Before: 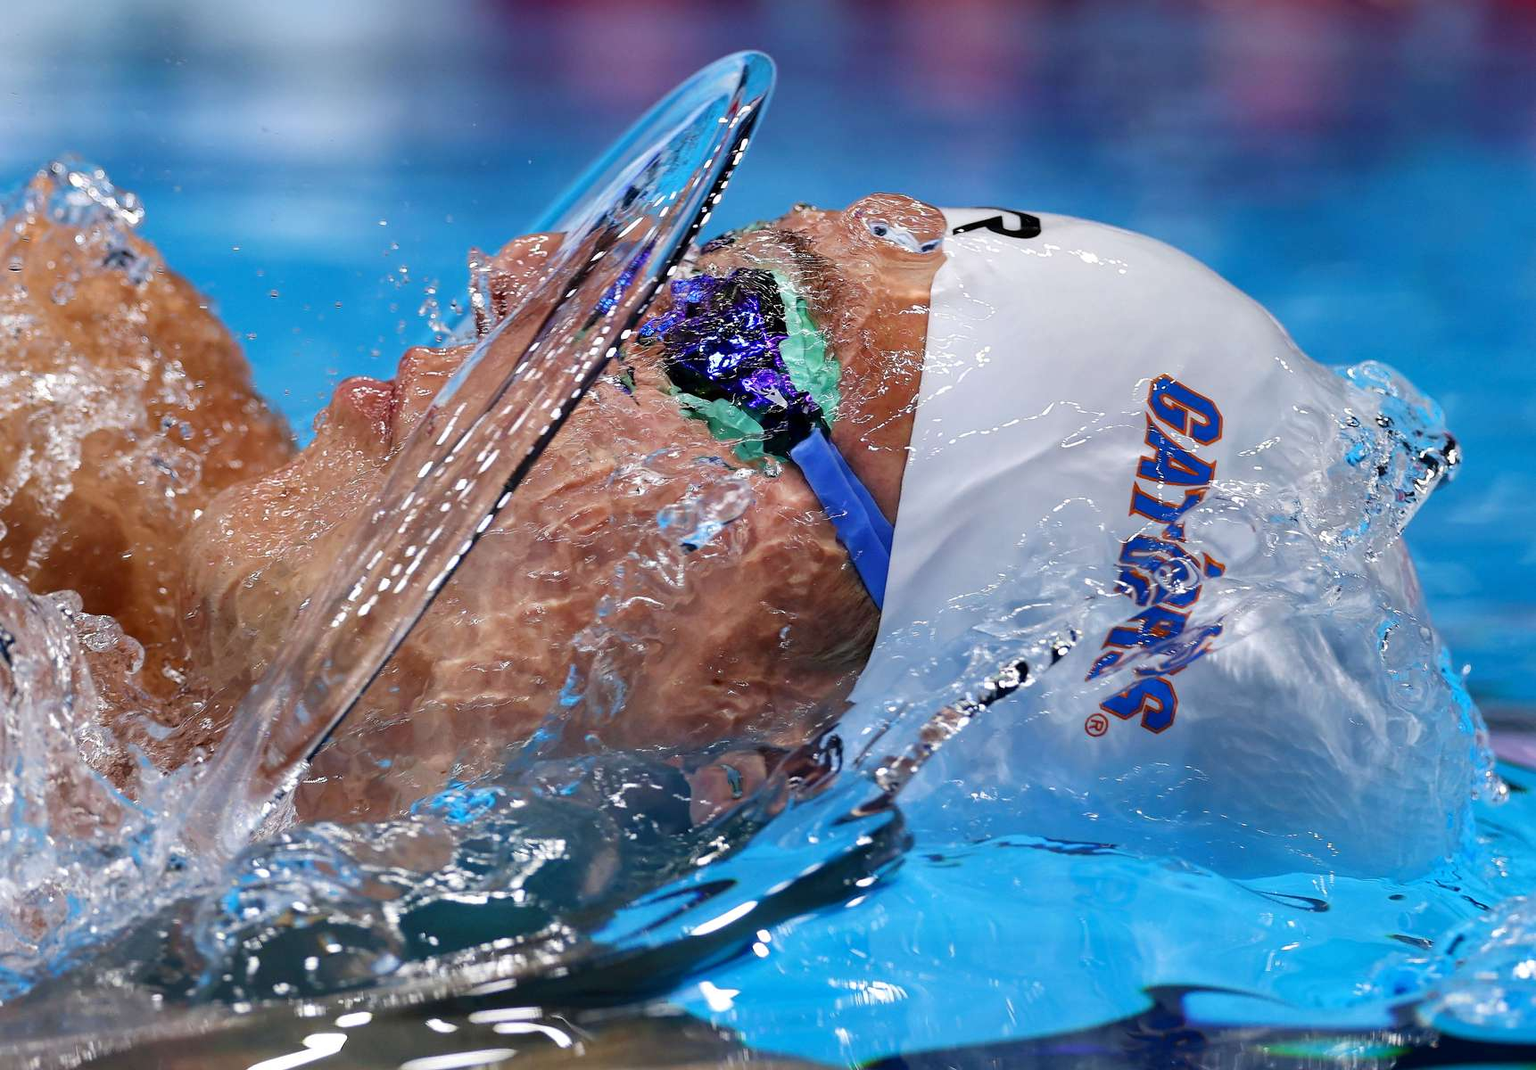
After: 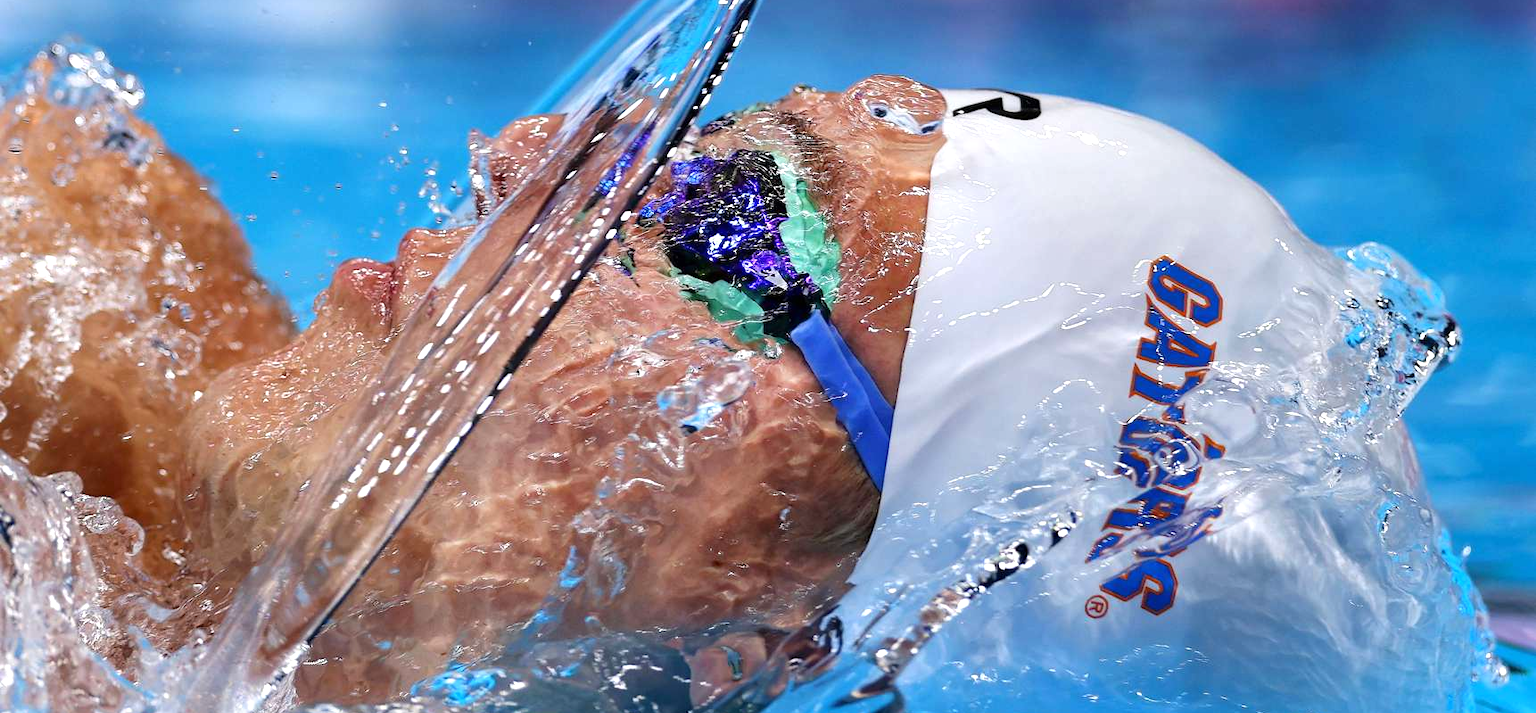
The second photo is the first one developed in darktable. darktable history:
crop: top 11.166%, bottom 22.168%
exposure: exposure 0.367 EV, compensate highlight preservation false
